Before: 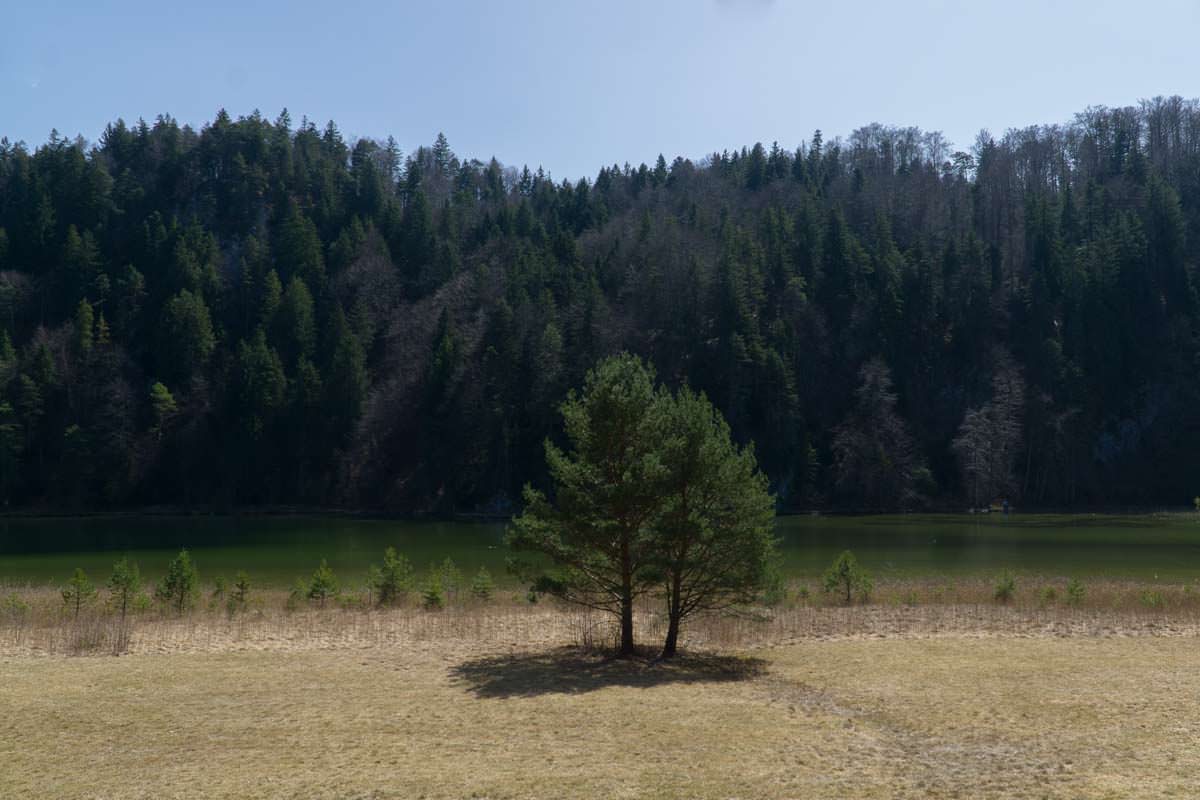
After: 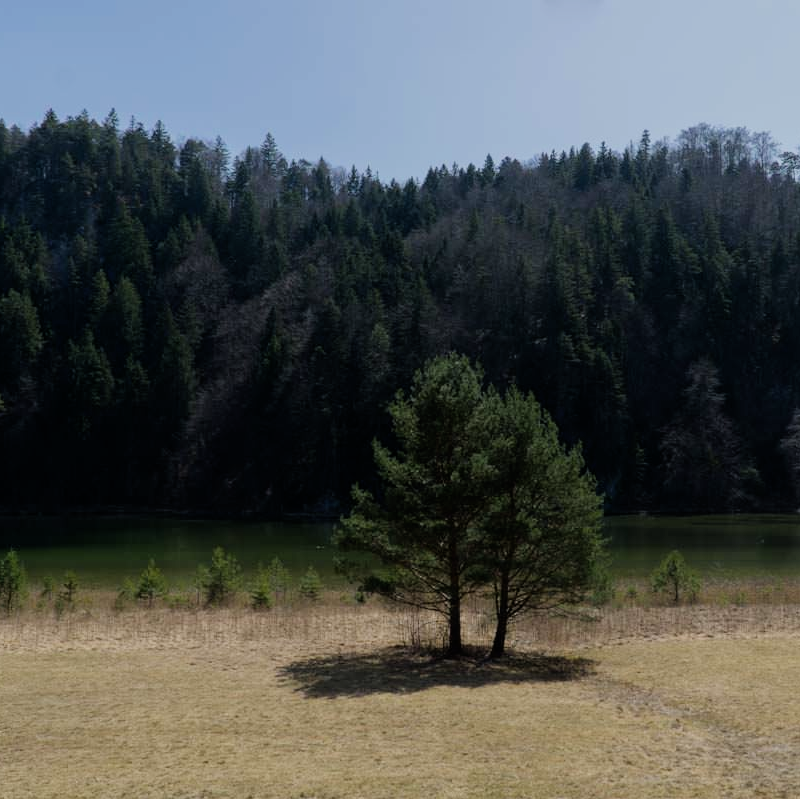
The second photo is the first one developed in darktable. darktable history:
crop and rotate: left 14.38%, right 18.941%
filmic rgb: black relative exposure -7.65 EV, white relative exposure 4.56 EV, threshold 3 EV, hardness 3.61, color science v6 (2022), enable highlight reconstruction true
